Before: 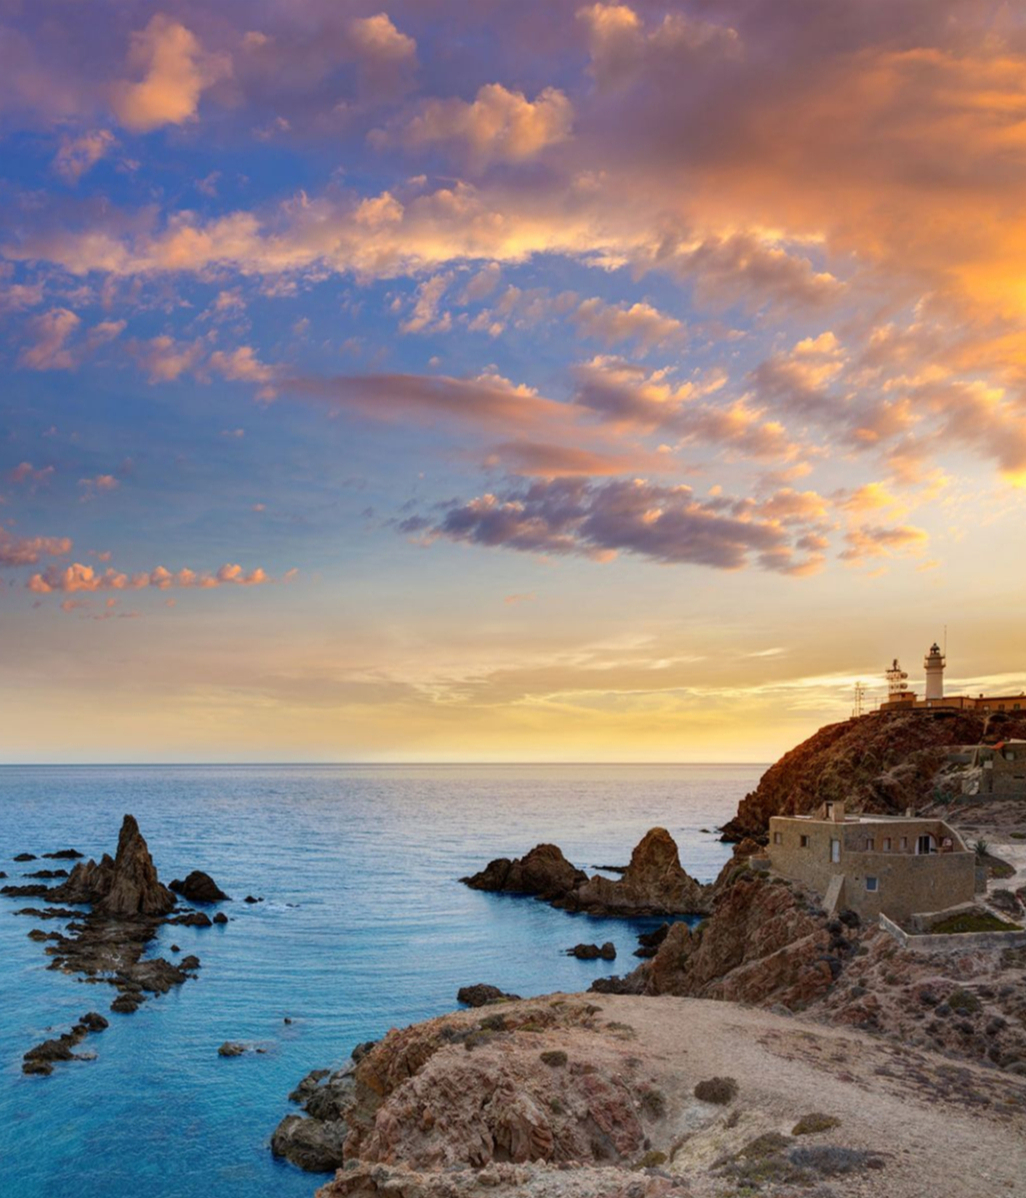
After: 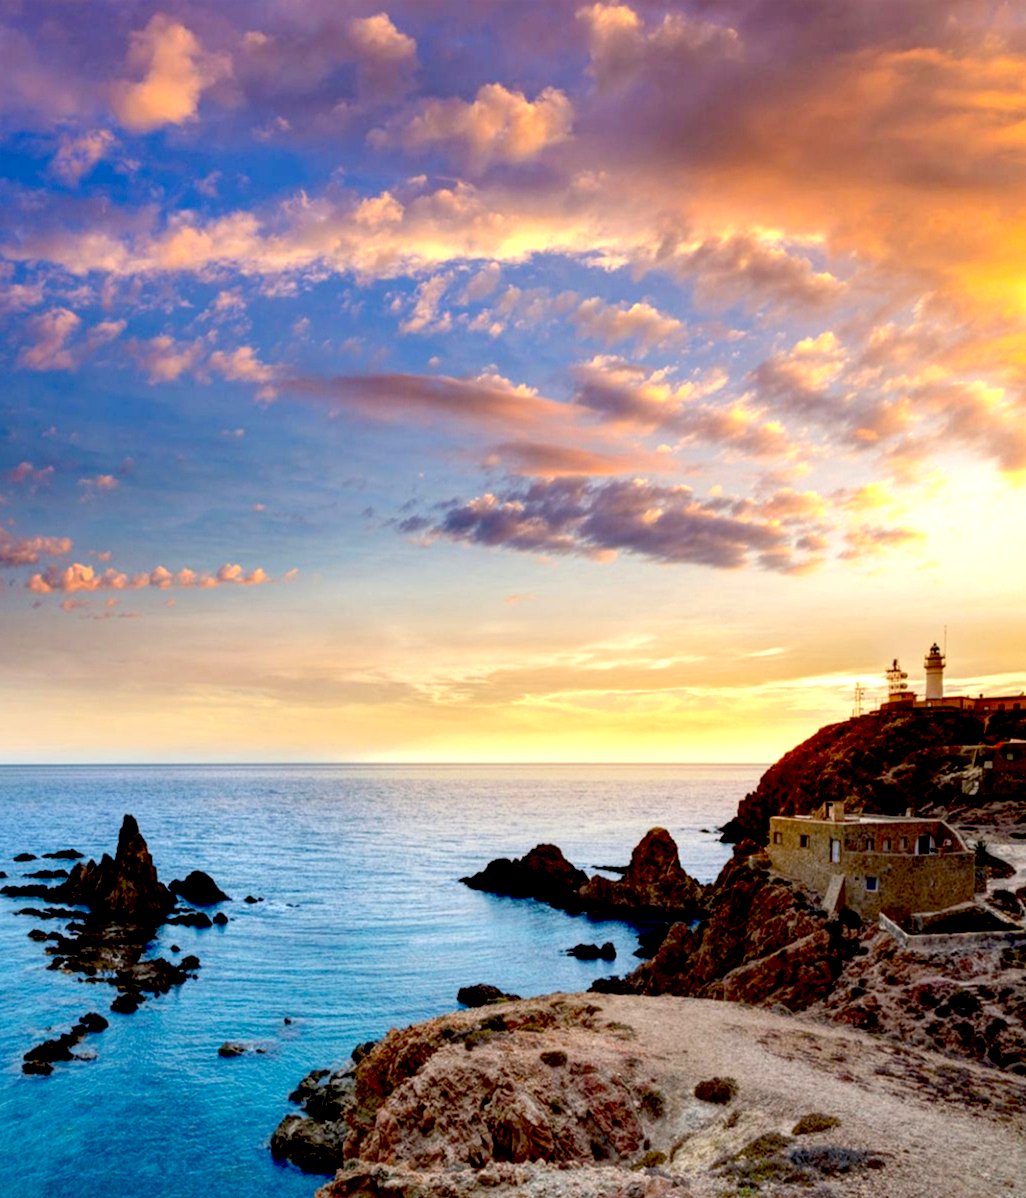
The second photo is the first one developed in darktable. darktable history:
local contrast: highlights 100%, shadows 100%, detail 131%, midtone range 0.2
exposure: black level correction 0.04, exposure 0.5 EV, compensate highlight preservation false
